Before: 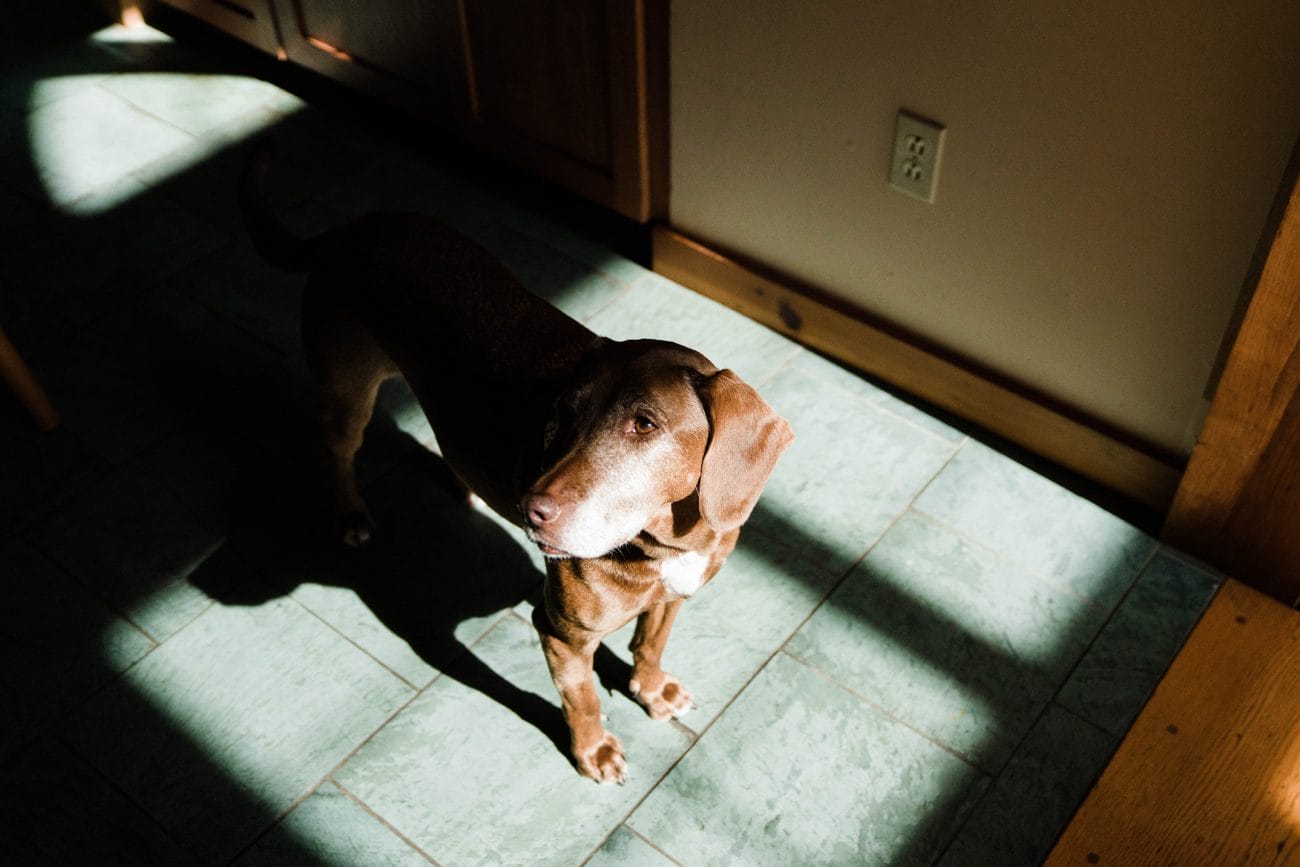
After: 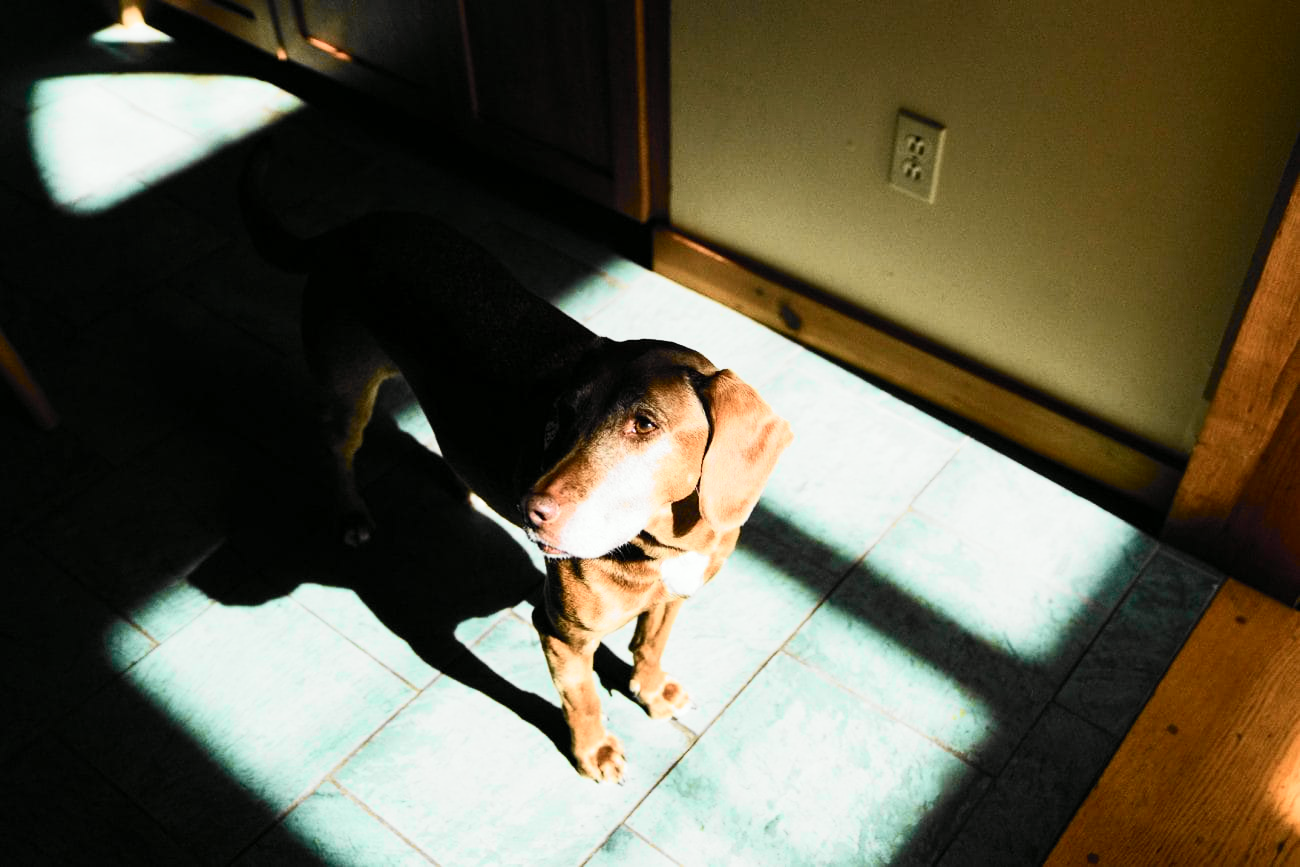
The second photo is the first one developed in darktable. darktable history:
contrast brightness saturation: contrast 0.148, brightness 0.05
tone curve: curves: ch0 [(0, 0) (0.055, 0.057) (0.258, 0.307) (0.434, 0.543) (0.517, 0.657) (0.745, 0.874) (1, 1)]; ch1 [(0, 0) (0.346, 0.307) (0.418, 0.383) (0.46, 0.439) (0.482, 0.493) (0.502, 0.497) (0.517, 0.506) (0.55, 0.561) (0.588, 0.61) (0.646, 0.688) (1, 1)]; ch2 [(0, 0) (0.346, 0.34) (0.431, 0.45) (0.485, 0.499) (0.5, 0.503) (0.527, 0.508) (0.545, 0.562) (0.679, 0.706) (1, 1)], color space Lab, independent channels, preserve colors none
